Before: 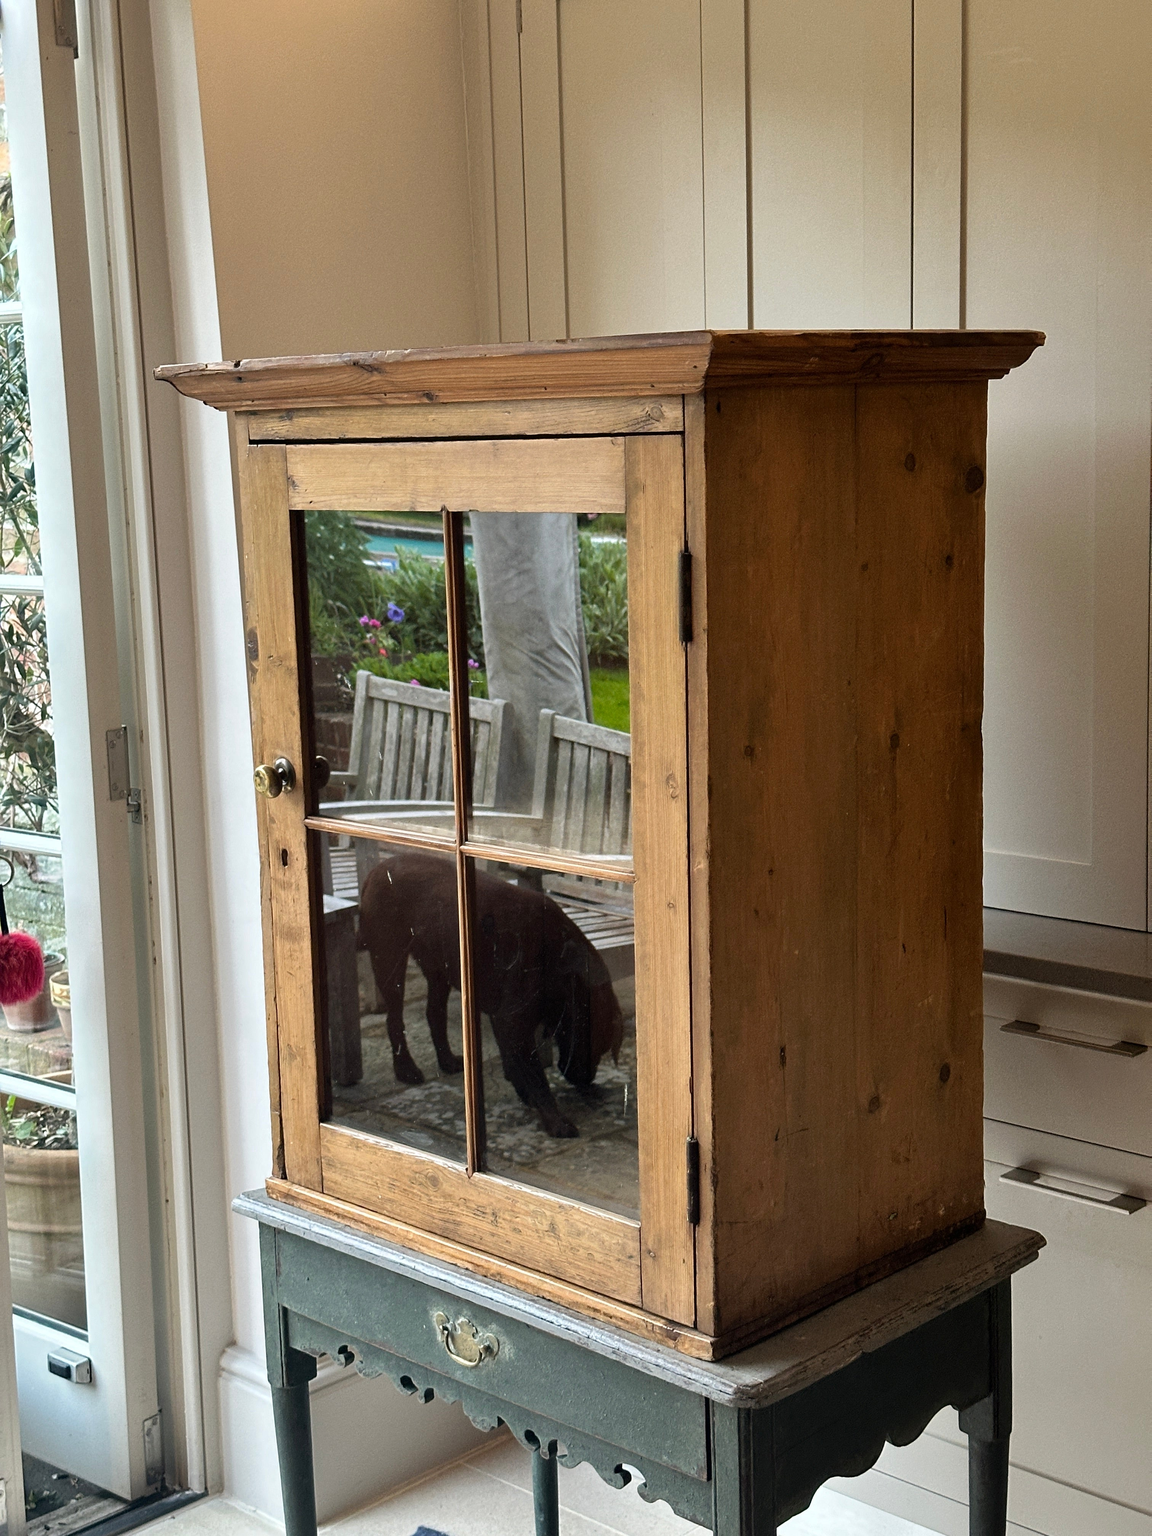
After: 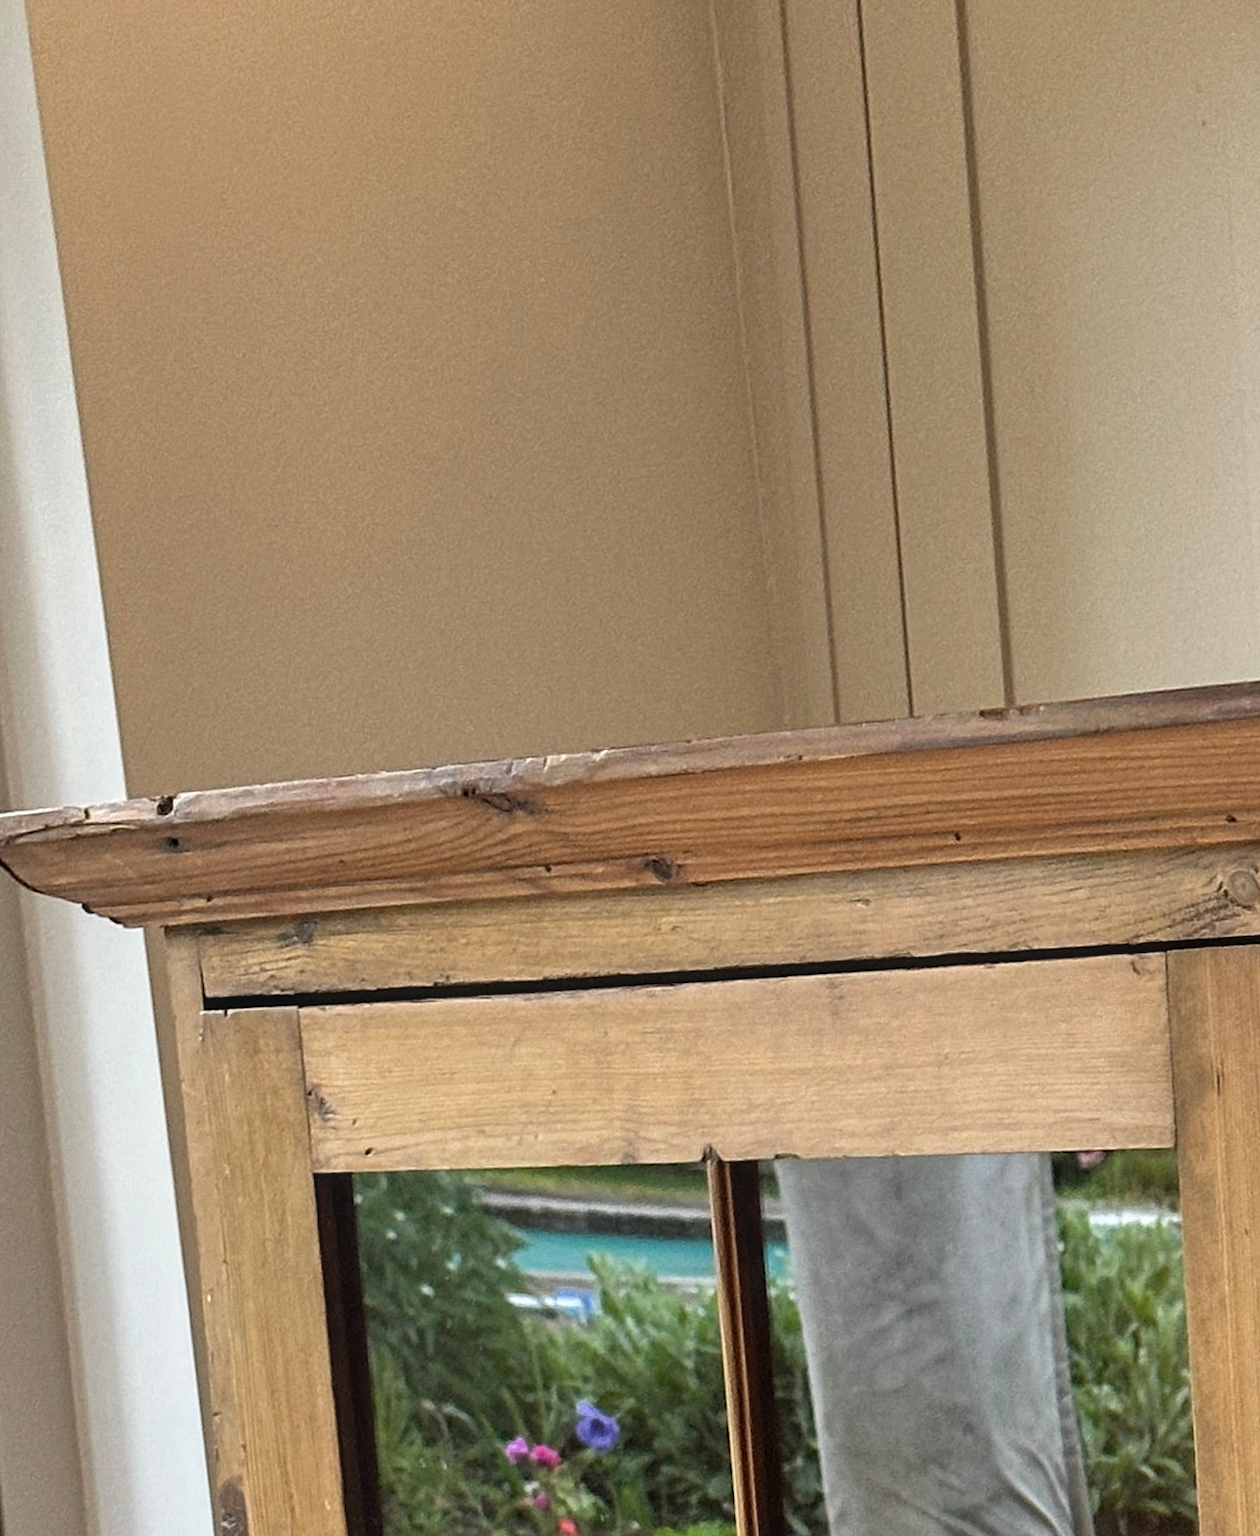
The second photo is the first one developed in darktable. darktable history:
rotate and perspective: rotation -2.29°, automatic cropping off
local contrast: detail 110%
crop: left 15.452%, top 5.459%, right 43.956%, bottom 56.62%
